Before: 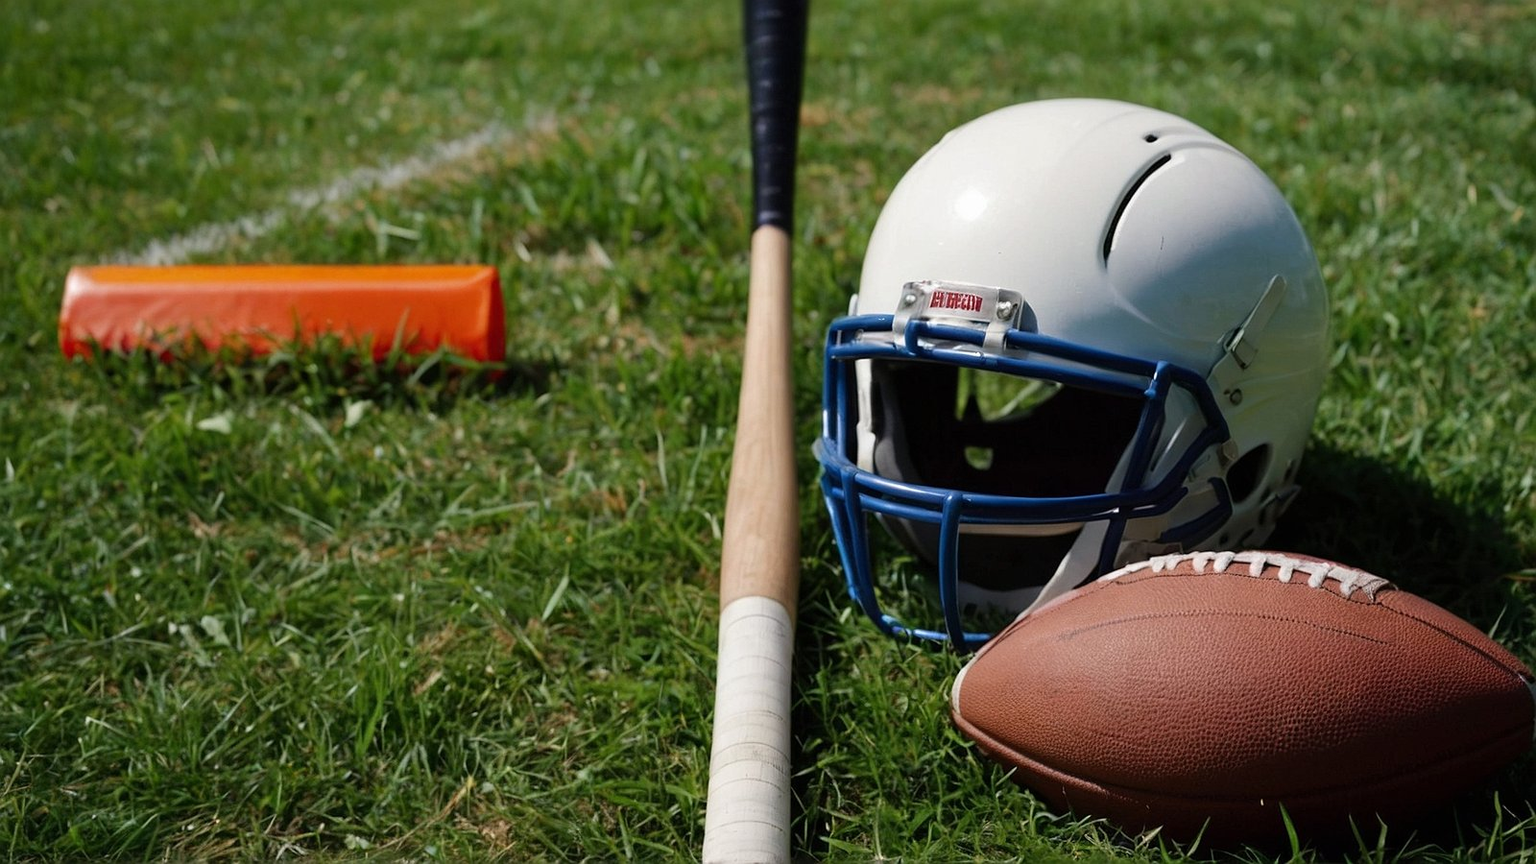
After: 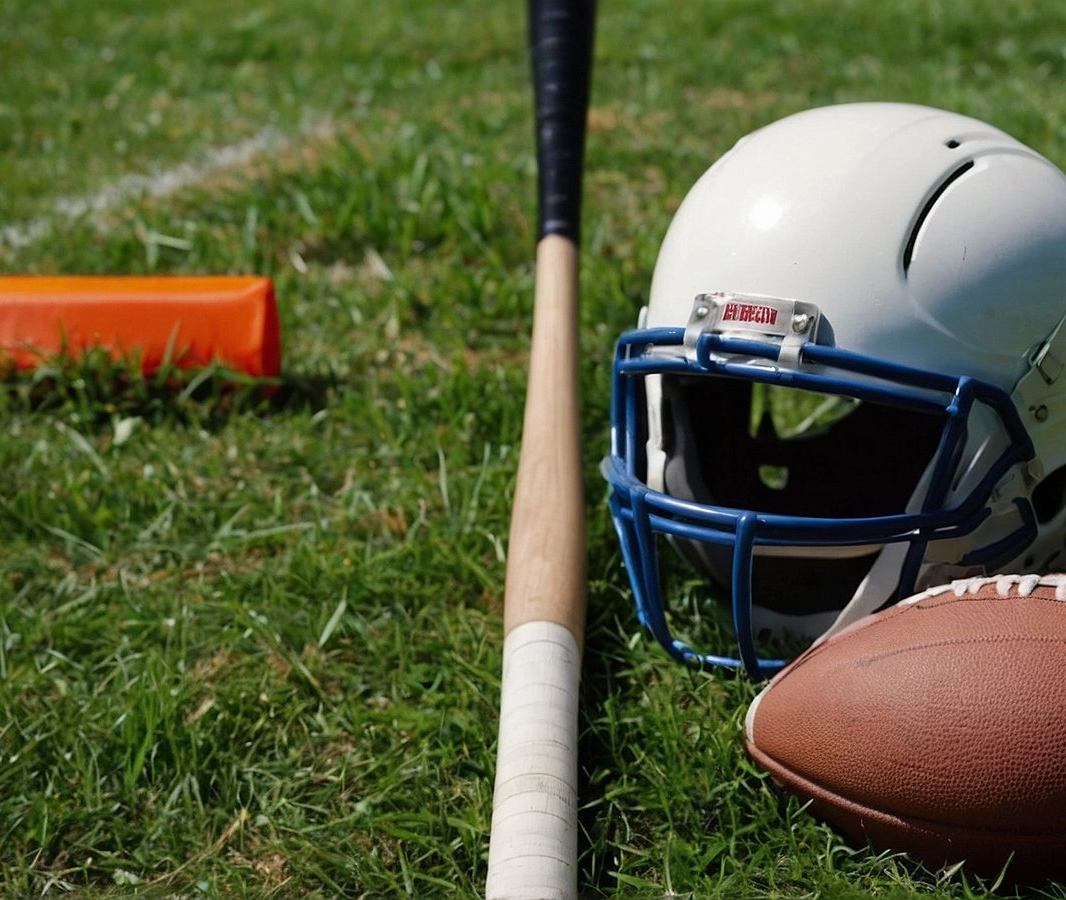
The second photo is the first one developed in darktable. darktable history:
crop: left 15.394%, right 17.933%
